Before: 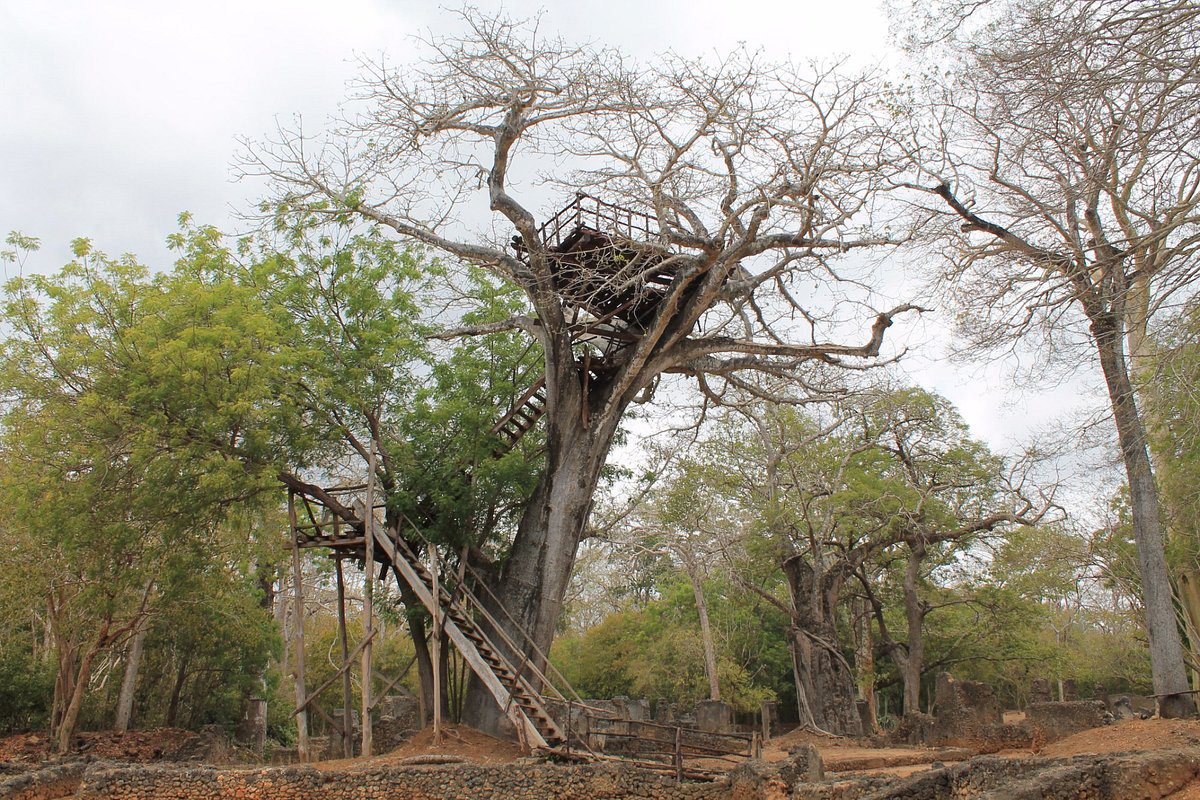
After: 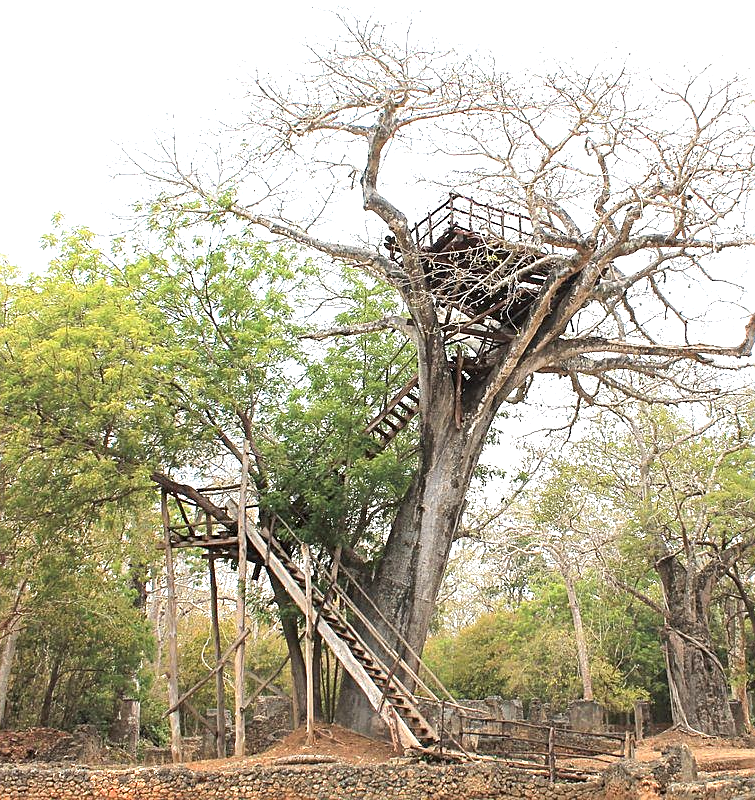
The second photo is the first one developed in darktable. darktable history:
sharpen: on, module defaults
exposure: black level correction 0, exposure 1.2 EV, compensate highlight preservation false
color zones: curves: ch1 [(0, 0.469) (0.01, 0.469) (0.12, 0.446) (0.248, 0.469) (0.5, 0.5) (0.748, 0.5) (0.99, 0.469) (1, 0.469)]
crop: left 10.625%, right 26.399%
